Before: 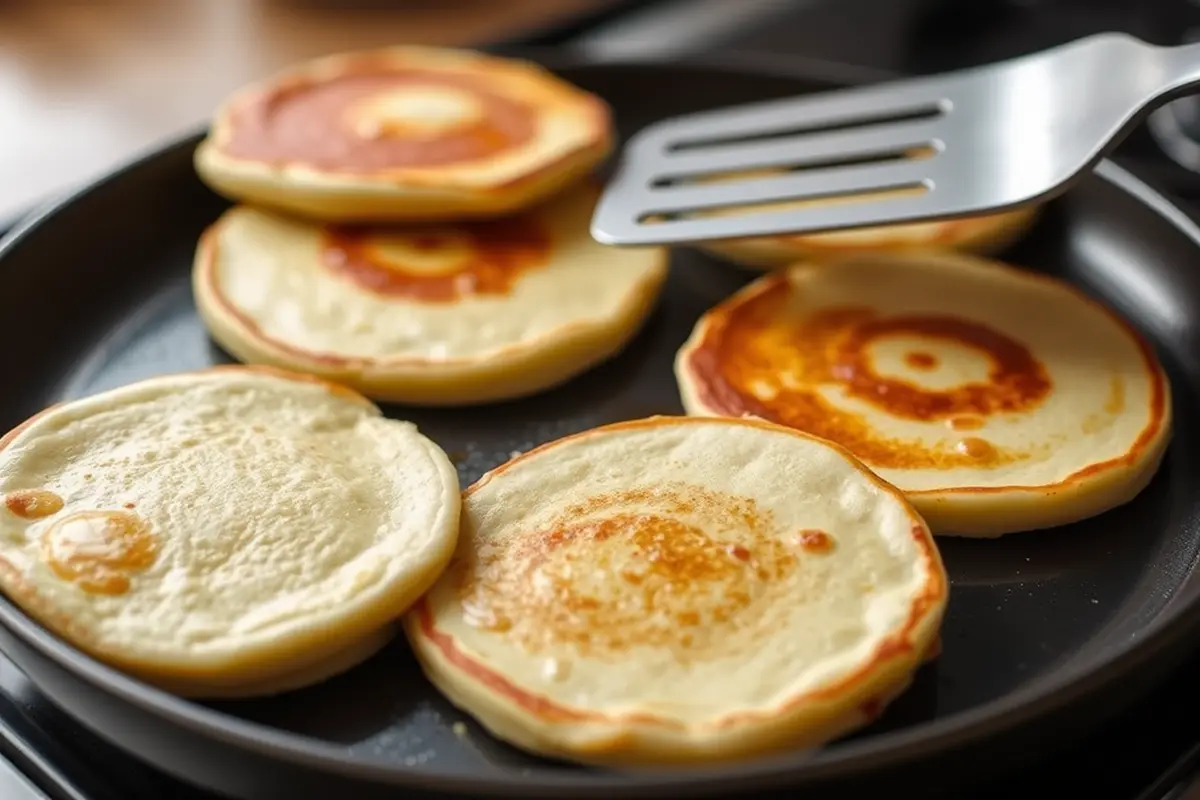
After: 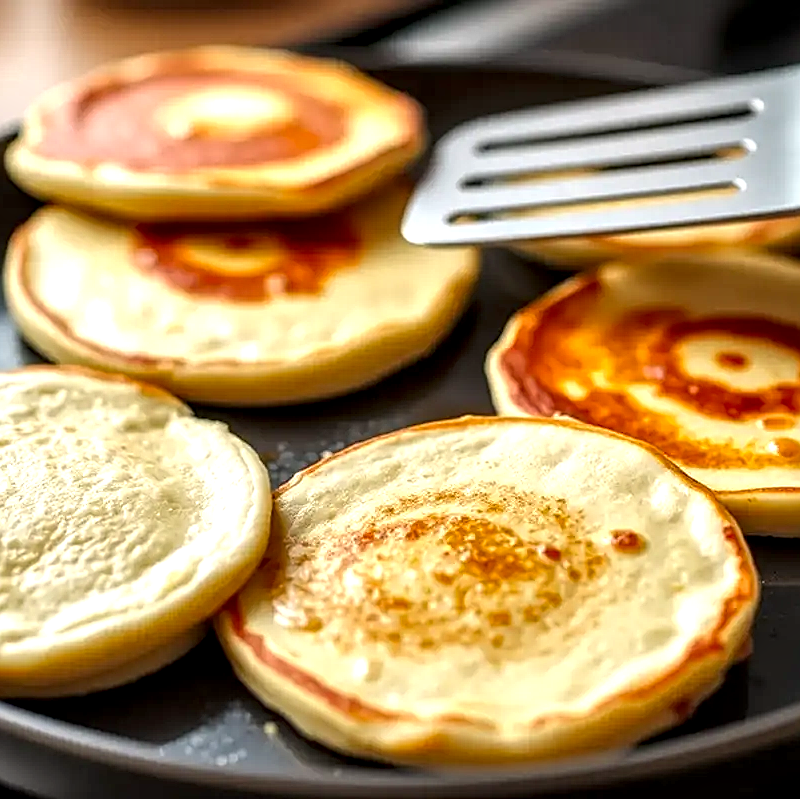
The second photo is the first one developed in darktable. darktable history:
local contrast: detail 160%
sharpen: on, module defaults
contrast brightness saturation: saturation 0.125
crop and rotate: left 15.799%, right 17.523%
exposure: black level correction 0.001, exposure 0.5 EV, compensate exposure bias true, compensate highlight preservation false
